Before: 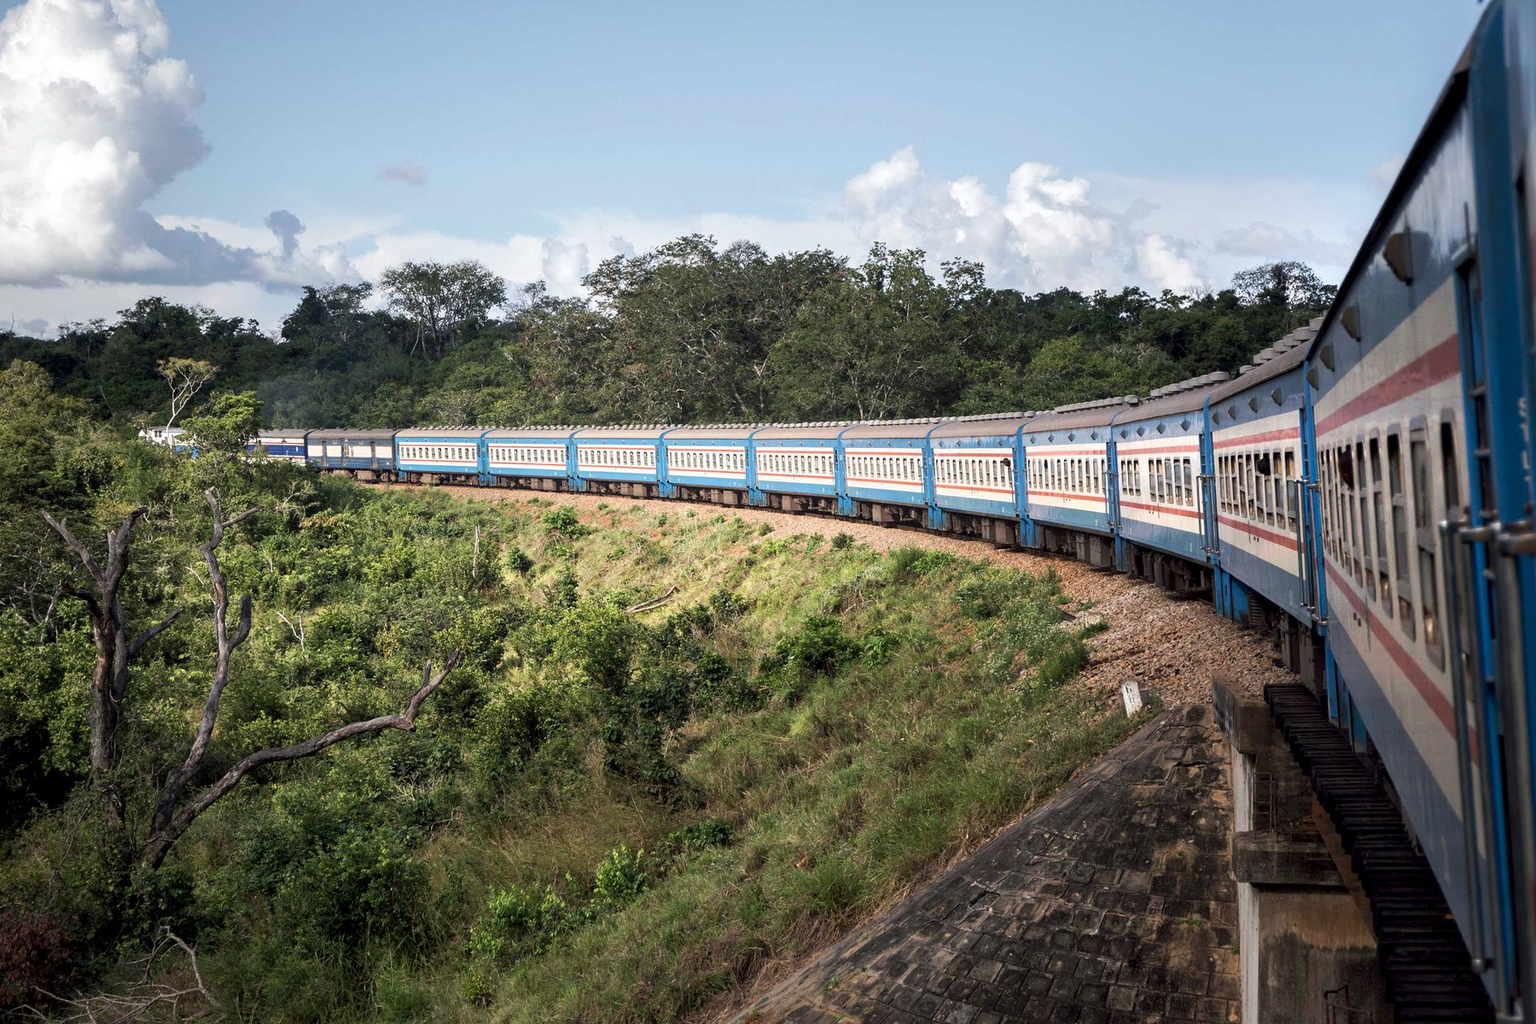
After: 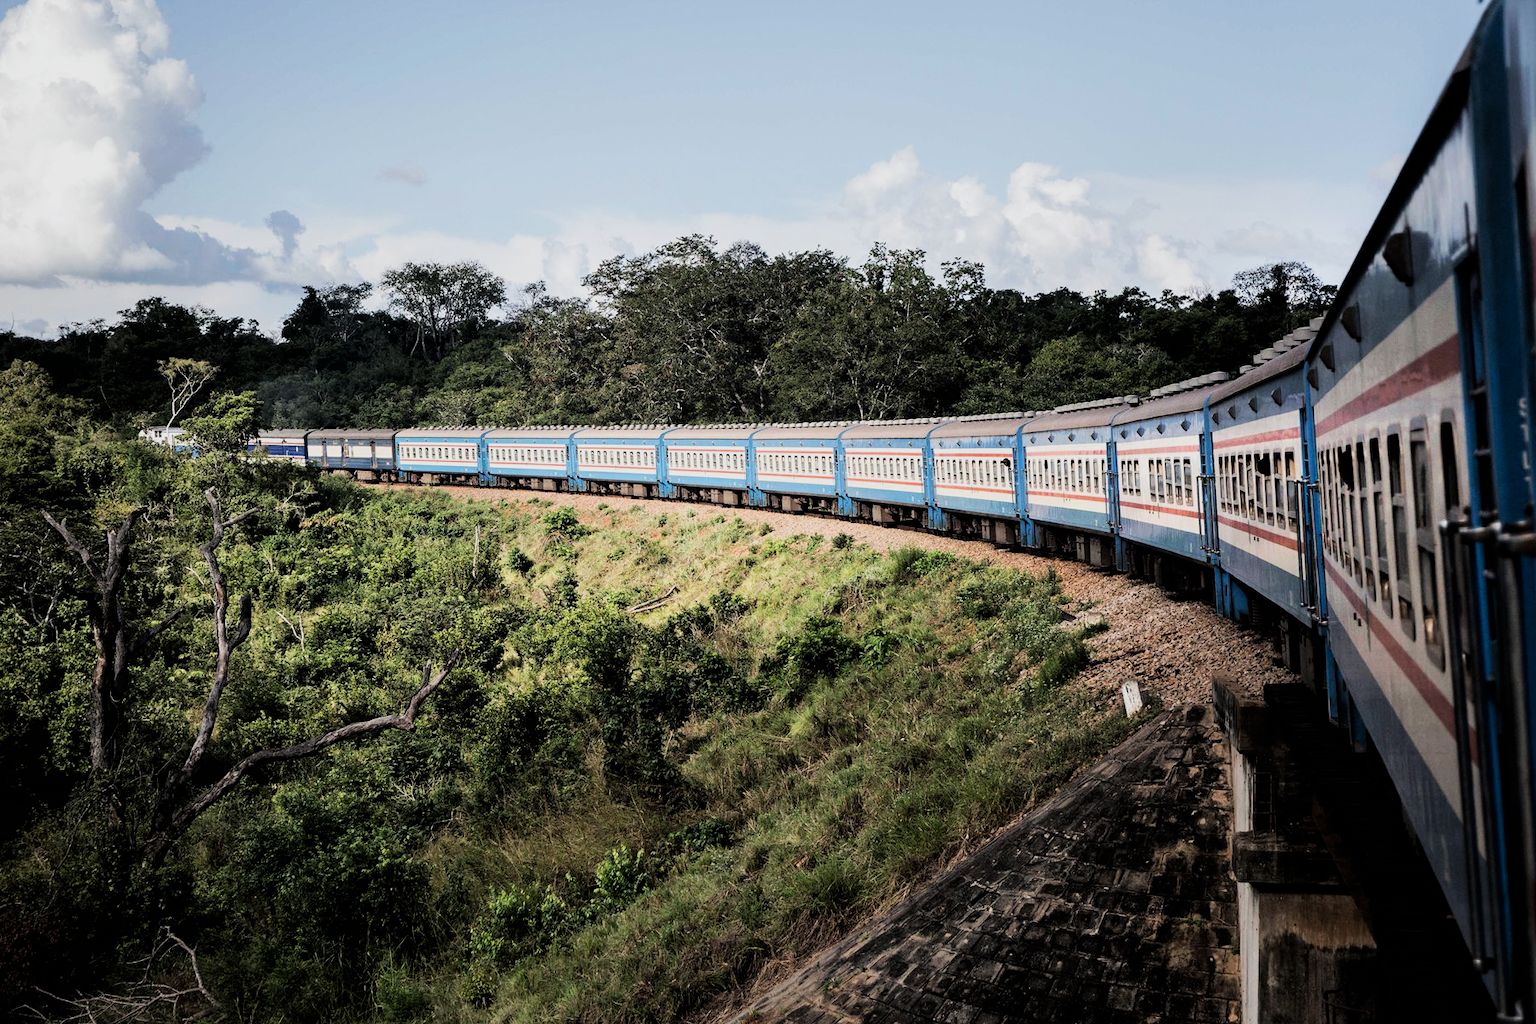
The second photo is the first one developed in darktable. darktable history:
filmic rgb: black relative exposure -5.08 EV, white relative exposure 3.97 EV, threshold 5.96 EV, hardness 2.89, contrast 1.395, highlights saturation mix -31%, enable highlight reconstruction true
